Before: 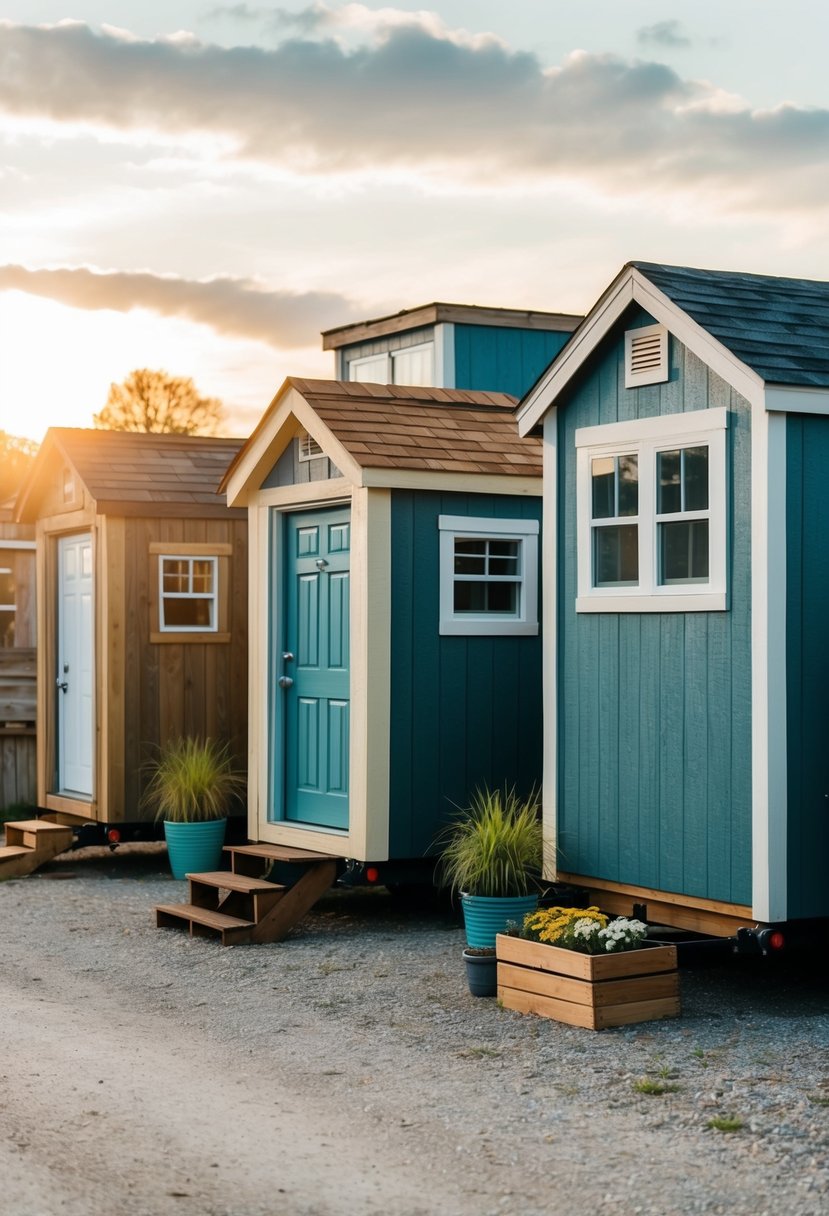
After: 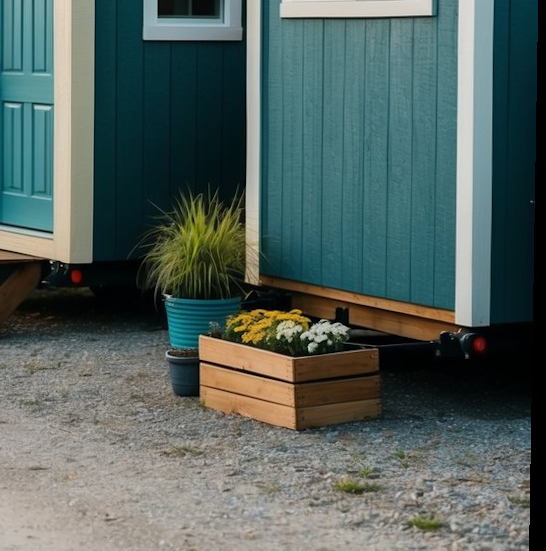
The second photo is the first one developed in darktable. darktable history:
crop and rotate: left 35.509%, top 50.238%, bottom 4.934%
rotate and perspective: lens shift (vertical) 0.048, lens shift (horizontal) -0.024, automatic cropping off
